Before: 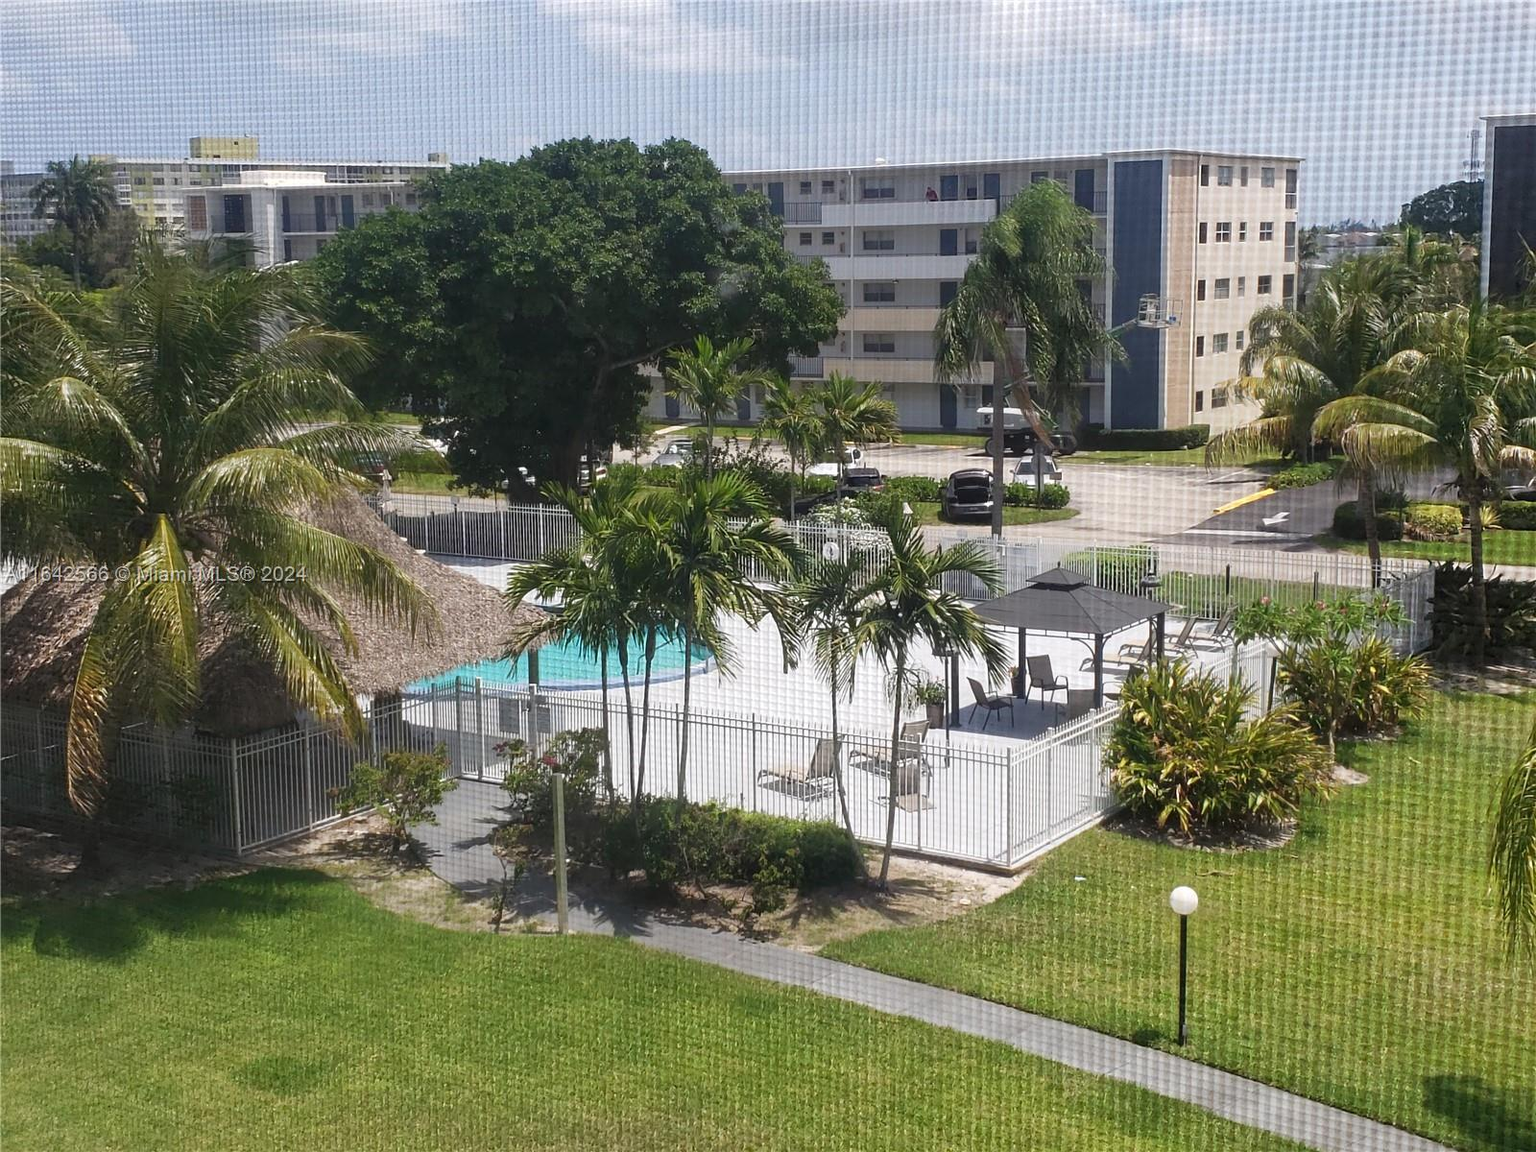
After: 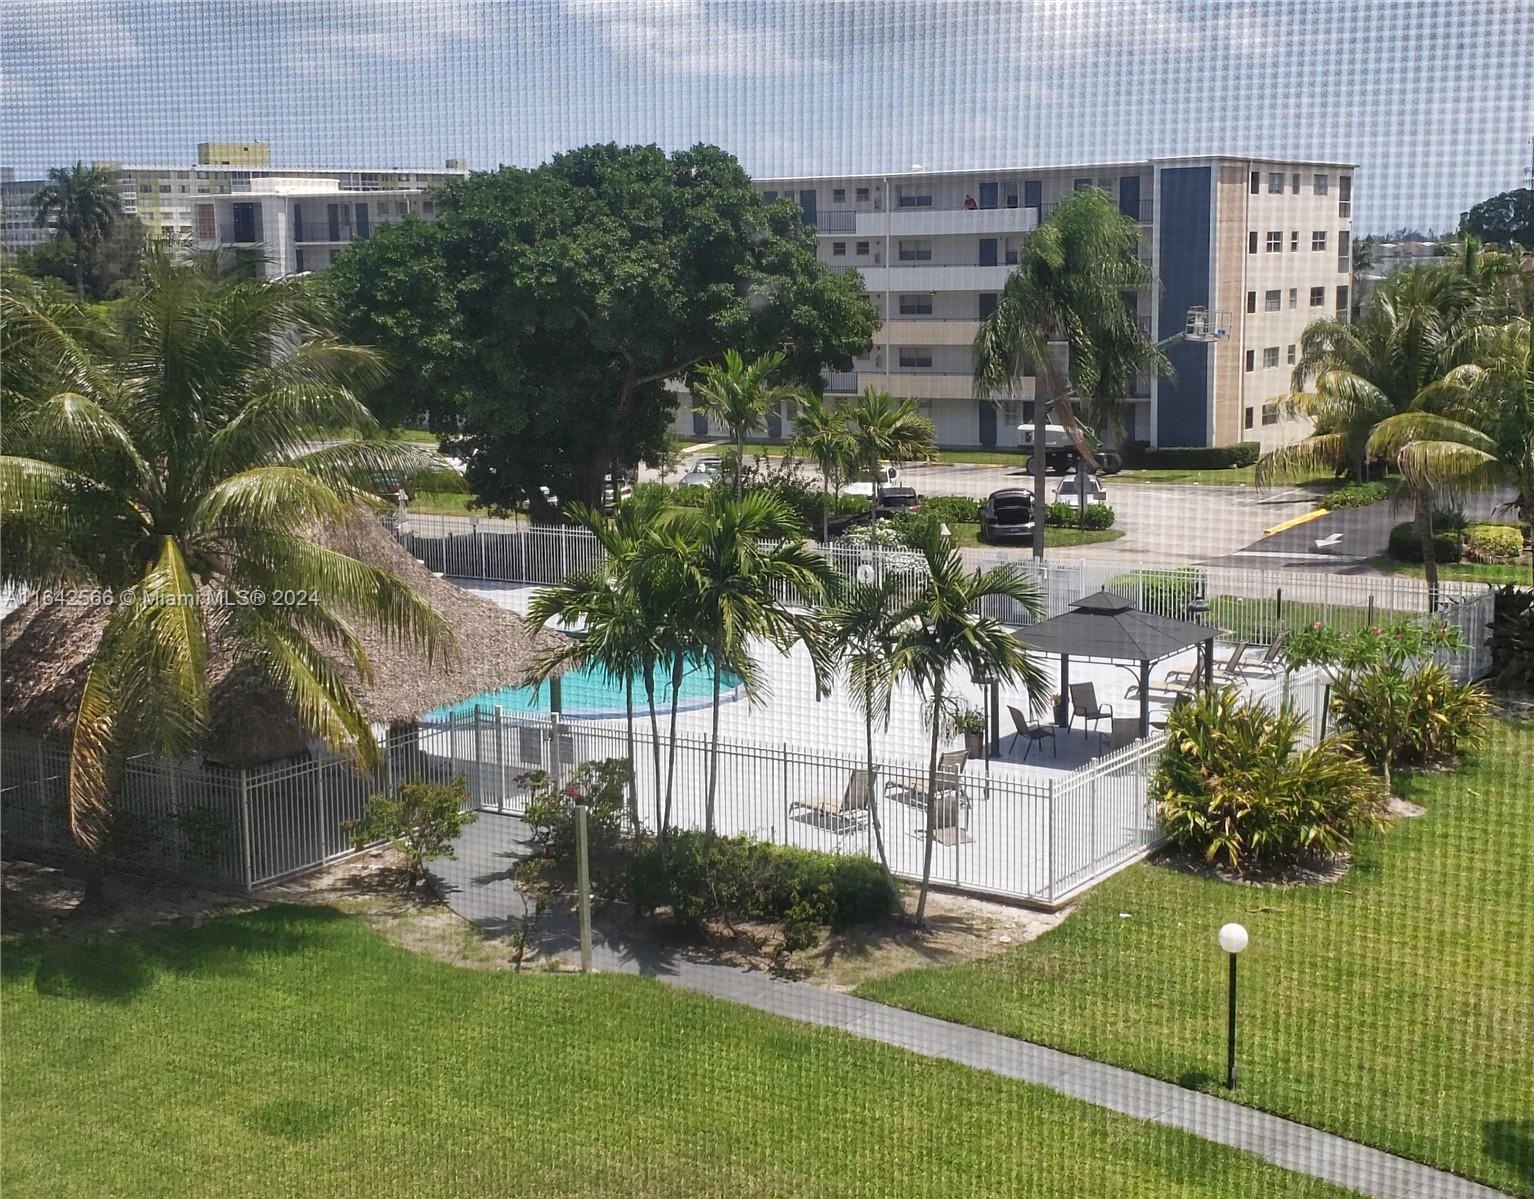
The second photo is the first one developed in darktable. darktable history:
shadows and highlights: soften with gaussian
crop: right 4.078%, bottom 0.037%
base curve: preserve colors none
